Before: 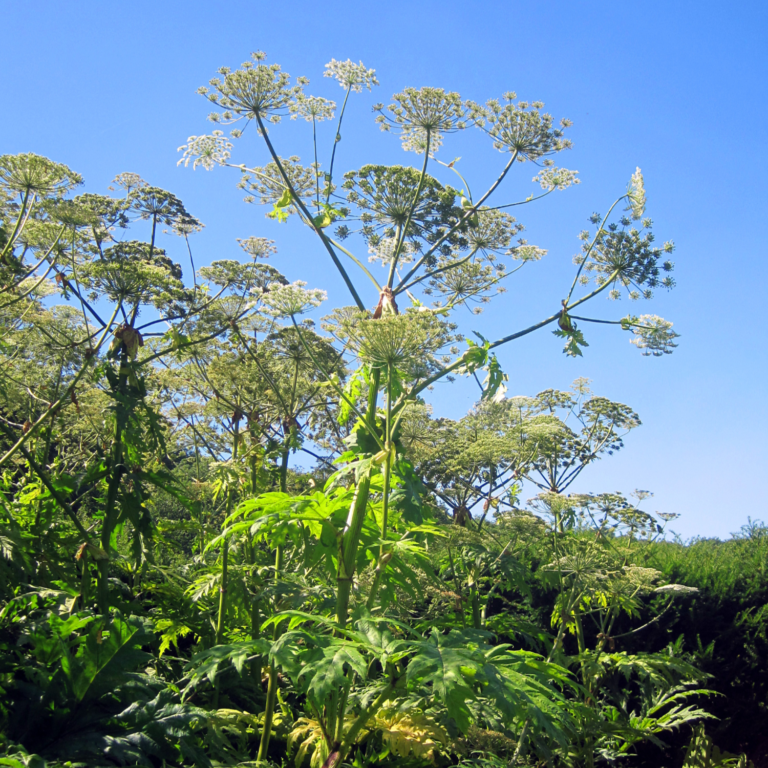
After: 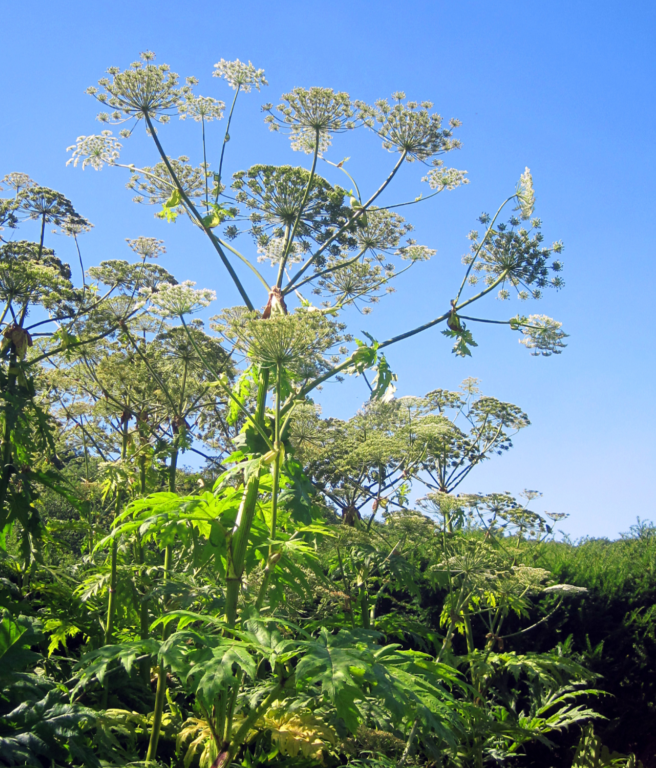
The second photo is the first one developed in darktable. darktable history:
crop and rotate: left 14.565%
